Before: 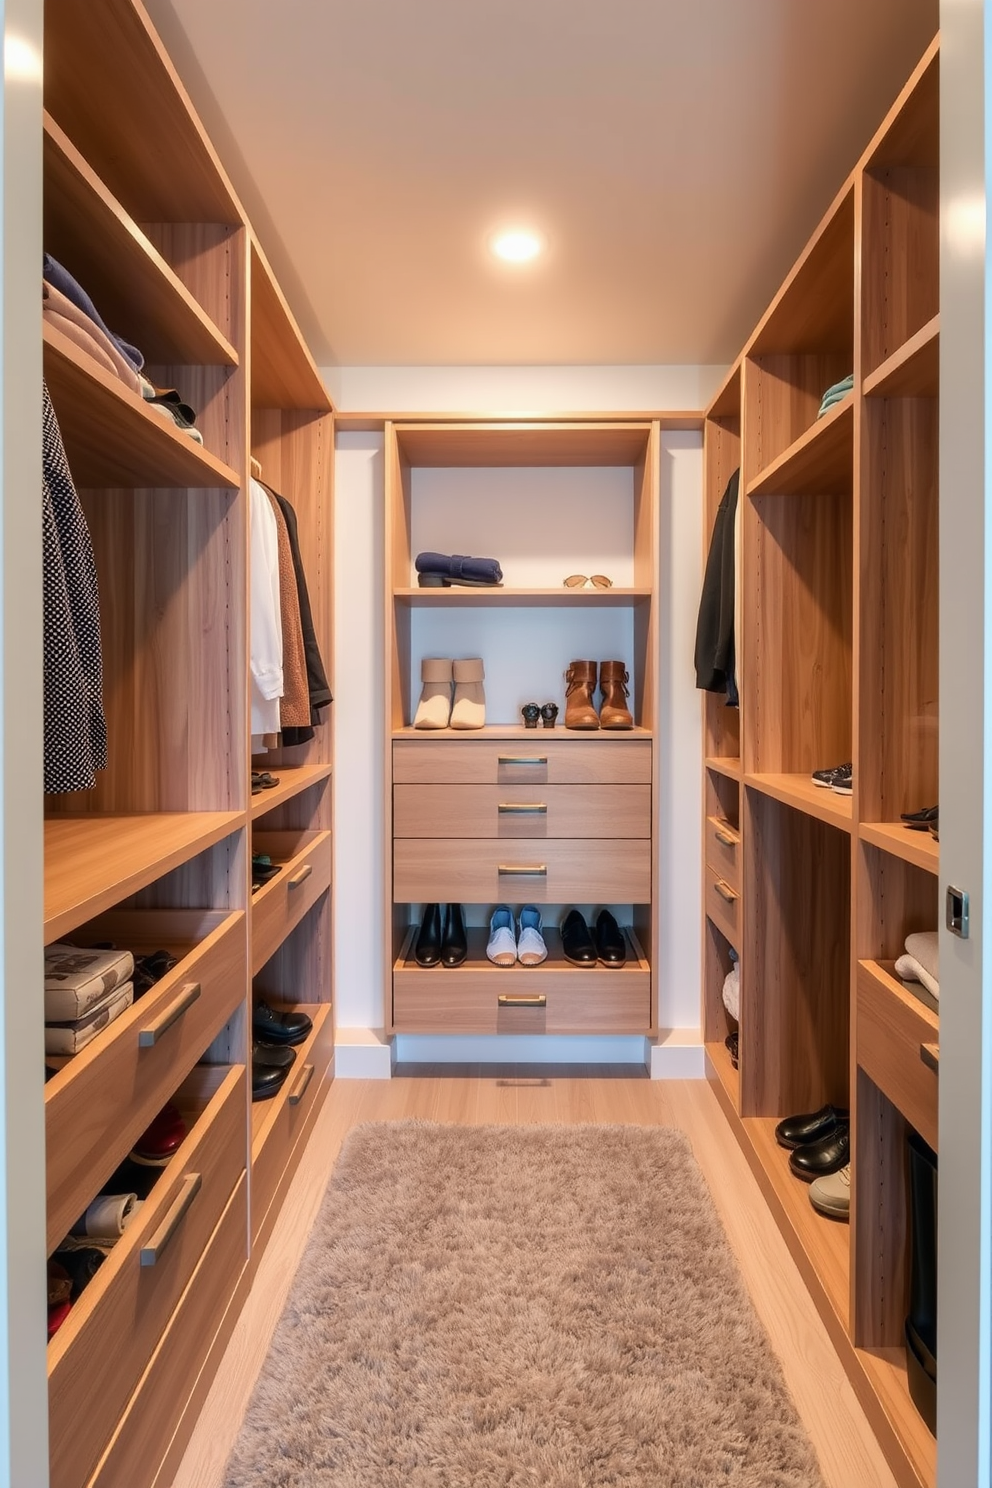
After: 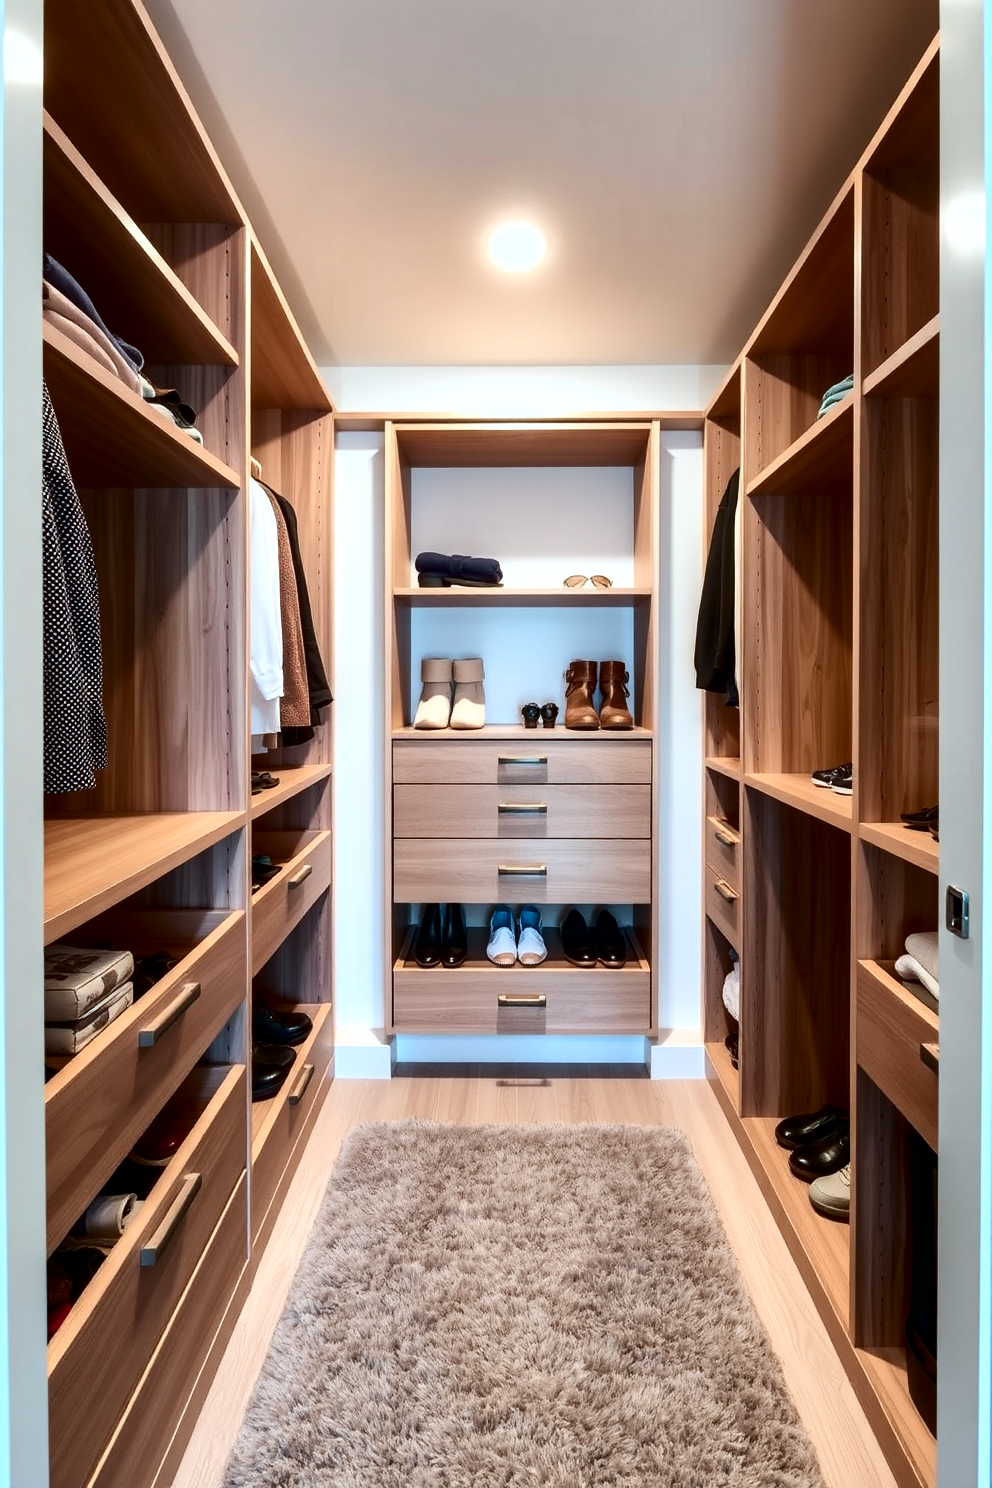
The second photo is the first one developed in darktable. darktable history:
color correction: highlights a* -12.33, highlights b* -17.79, saturation 0.705
contrast brightness saturation: contrast 0.224, brightness -0.191, saturation 0.24
shadows and highlights: low approximation 0.01, soften with gaussian
tone equalizer: -8 EV -0.433 EV, -7 EV -0.361 EV, -6 EV -0.363 EV, -5 EV -0.257 EV, -3 EV 0.221 EV, -2 EV 0.349 EV, -1 EV 0.402 EV, +0 EV 0.432 EV
